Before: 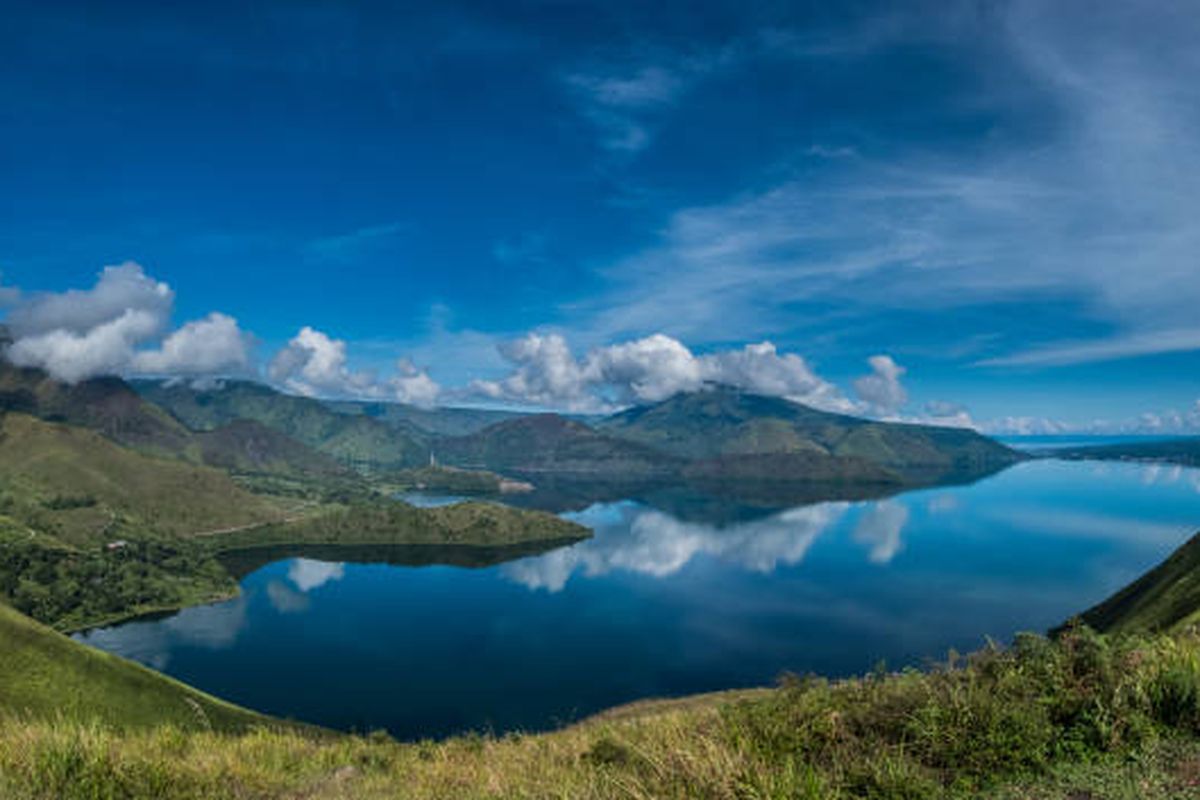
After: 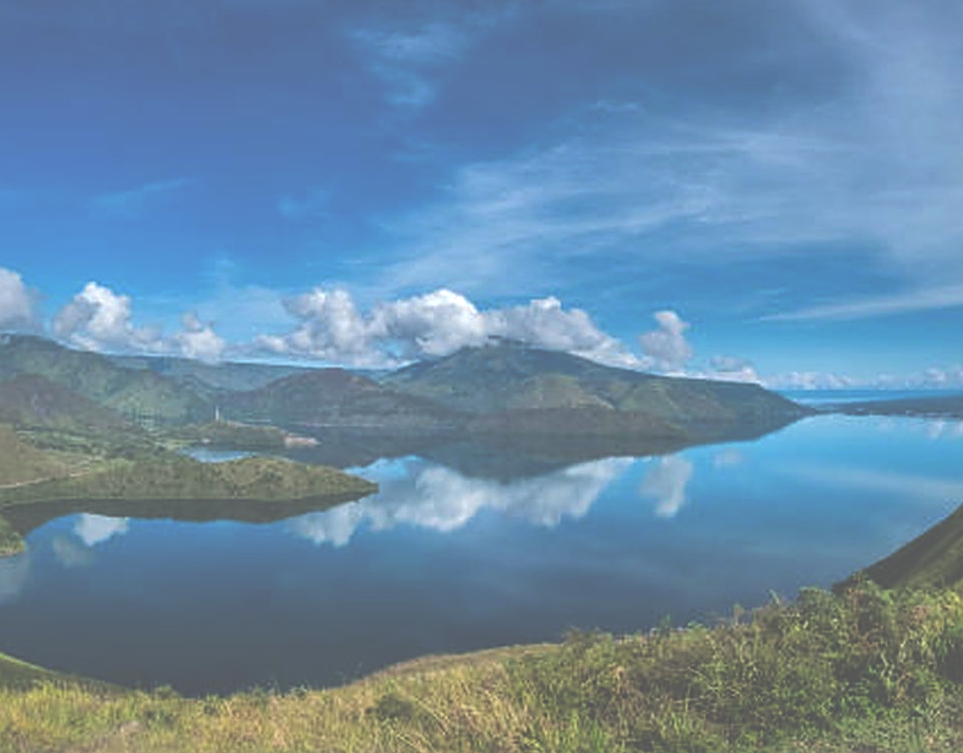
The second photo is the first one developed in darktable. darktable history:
sharpen: on, module defaults
exposure: black level correction -0.071, exposure 0.5 EV, compensate highlight preservation false
shadows and highlights: shadows 30
crop and rotate: left 17.959%, top 5.771%, right 1.742%
bloom: size 9%, threshold 100%, strength 7%
